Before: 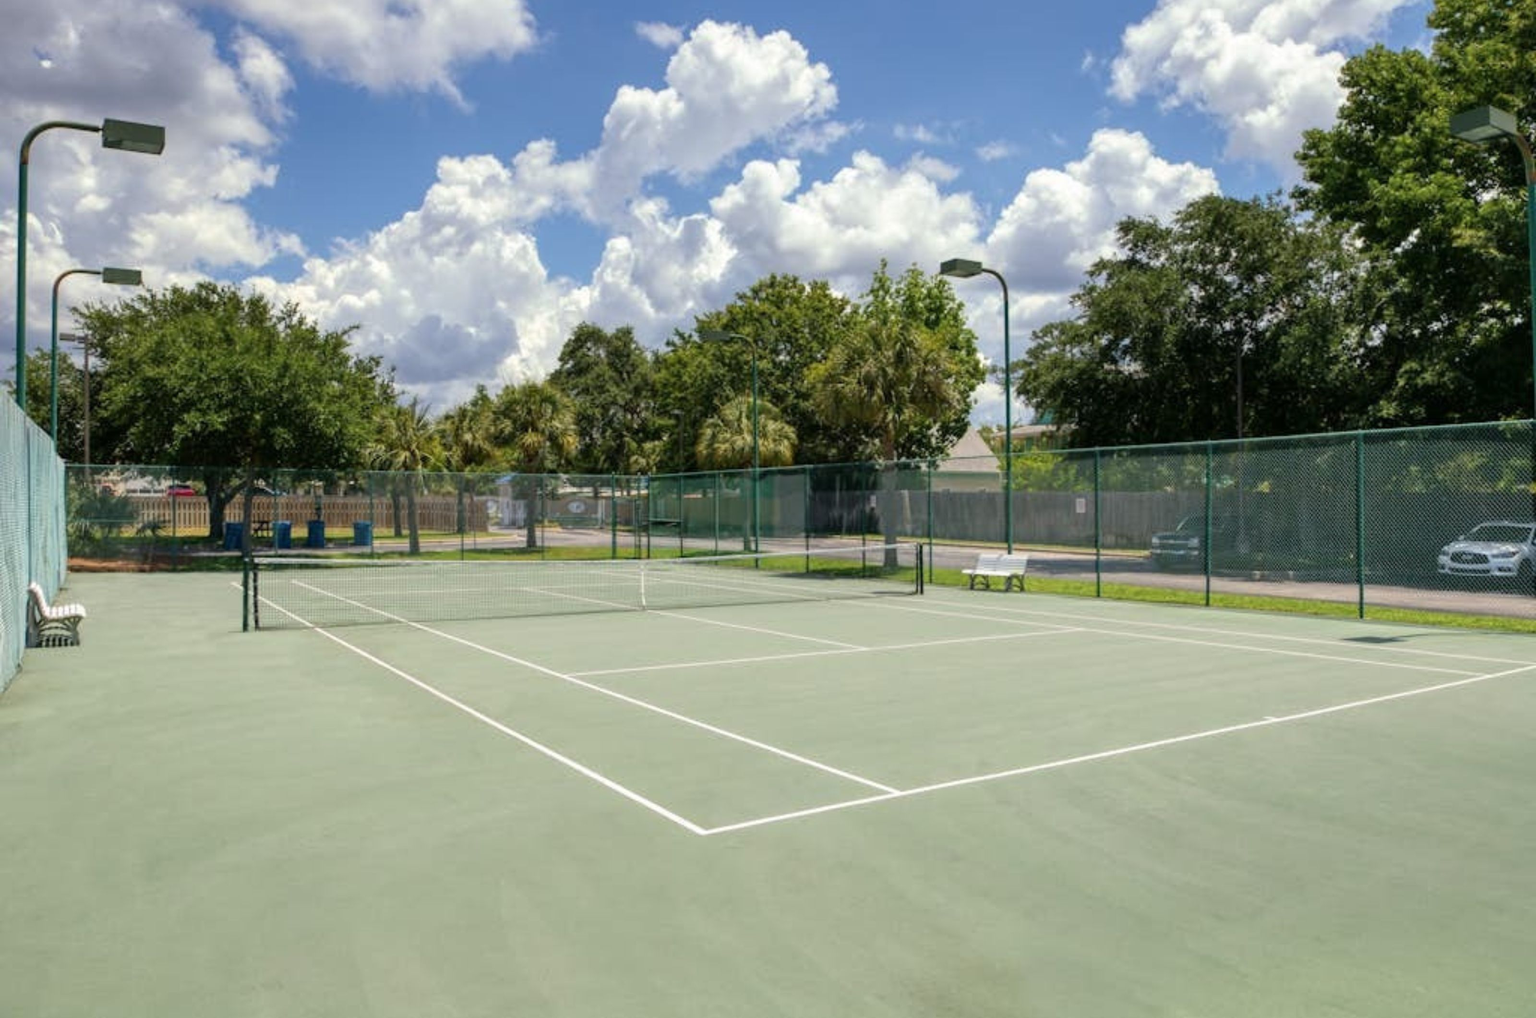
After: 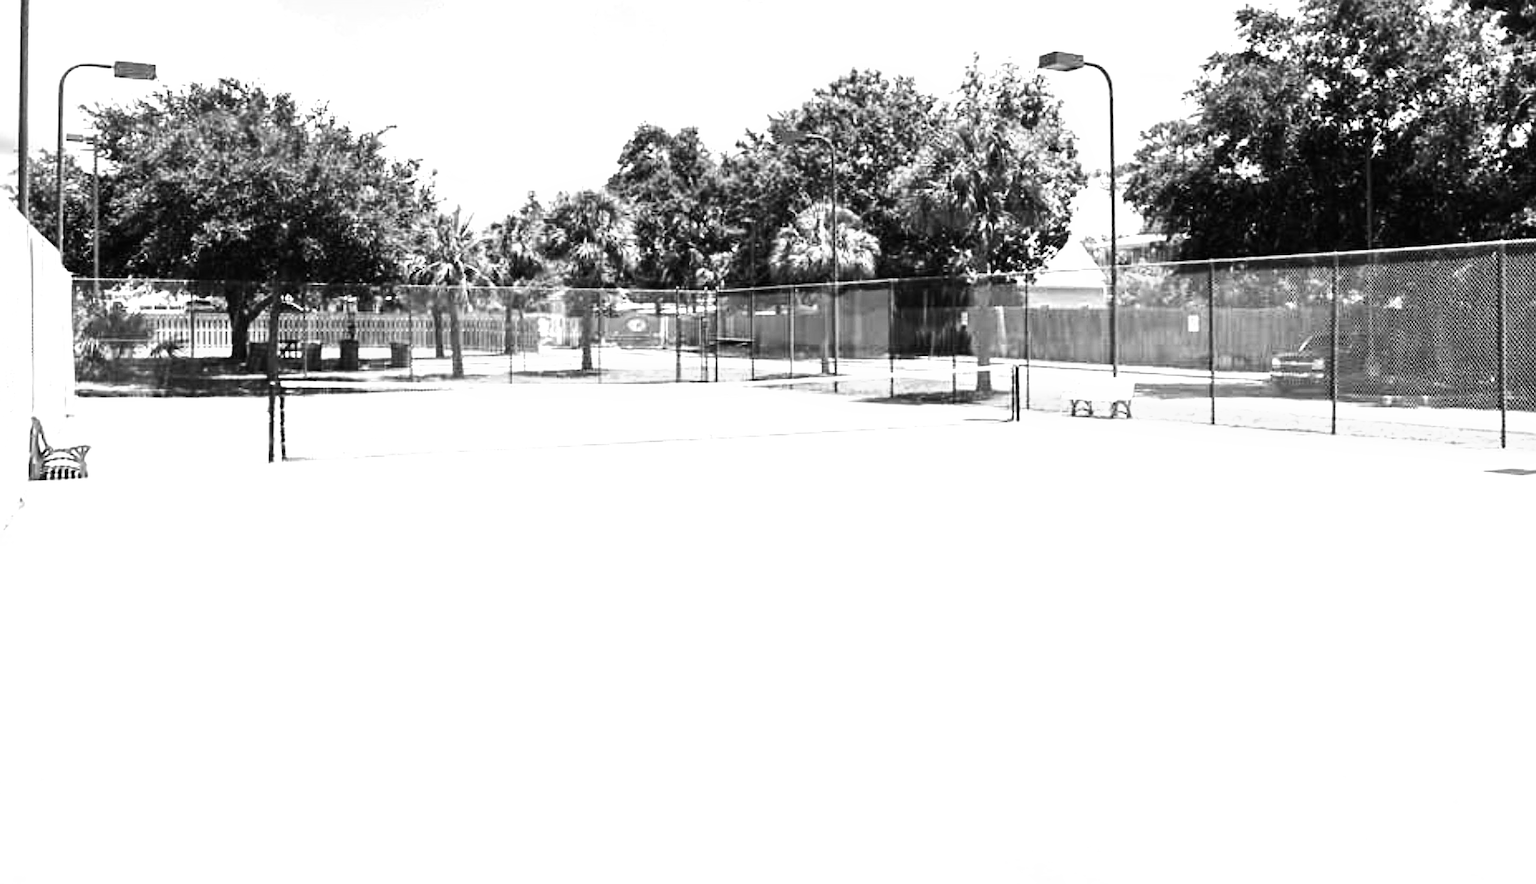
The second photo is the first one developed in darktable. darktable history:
exposure: black level correction 0, exposure 1 EV, compensate exposure bias true, compensate highlight preservation false
crop: top 20.916%, right 9.437%, bottom 0.316%
sharpen: on, module defaults
monochrome: on, module defaults
tone equalizer: -8 EV -1.08 EV, -7 EV -1.01 EV, -6 EV -0.867 EV, -5 EV -0.578 EV, -3 EV 0.578 EV, -2 EV 0.867 EV, -1 EV 1.01 EV, +0 EV 1.08 EV, edges refinement/feathering 500, mask exposure compensation -1.57 EV, preserve details no
velvia: on, module defaults
